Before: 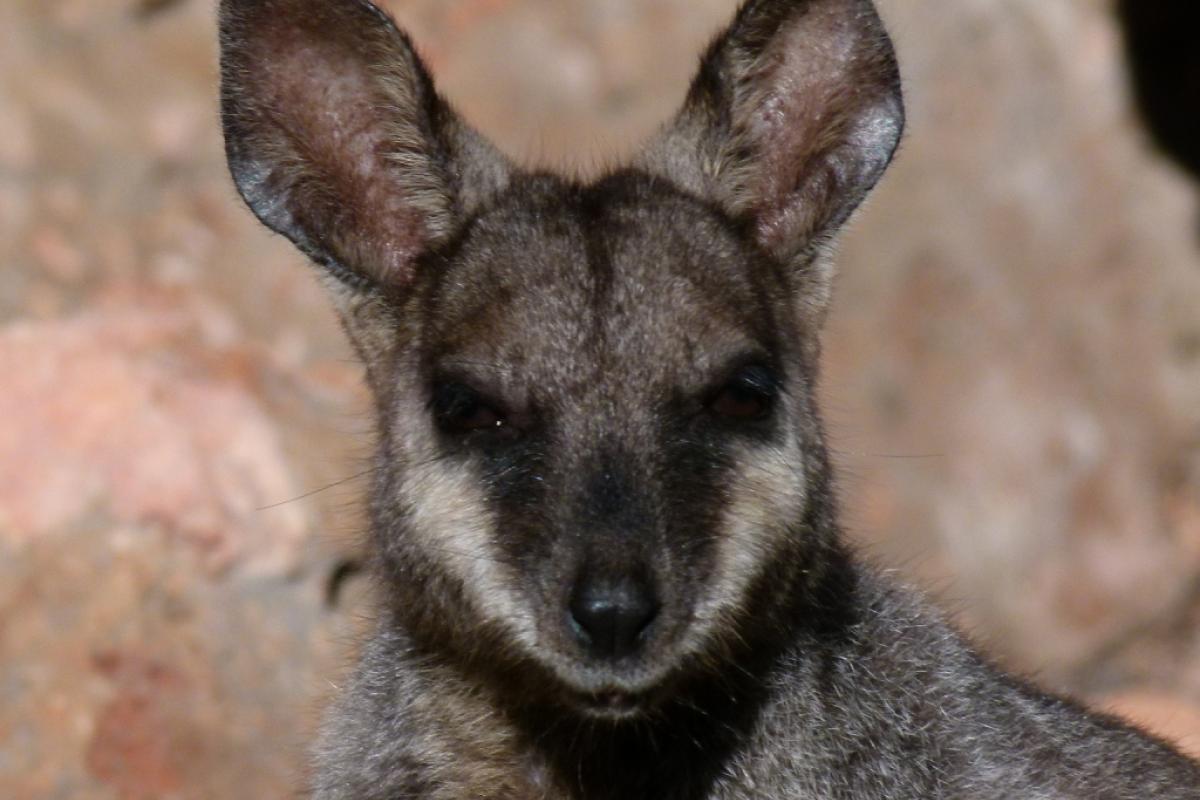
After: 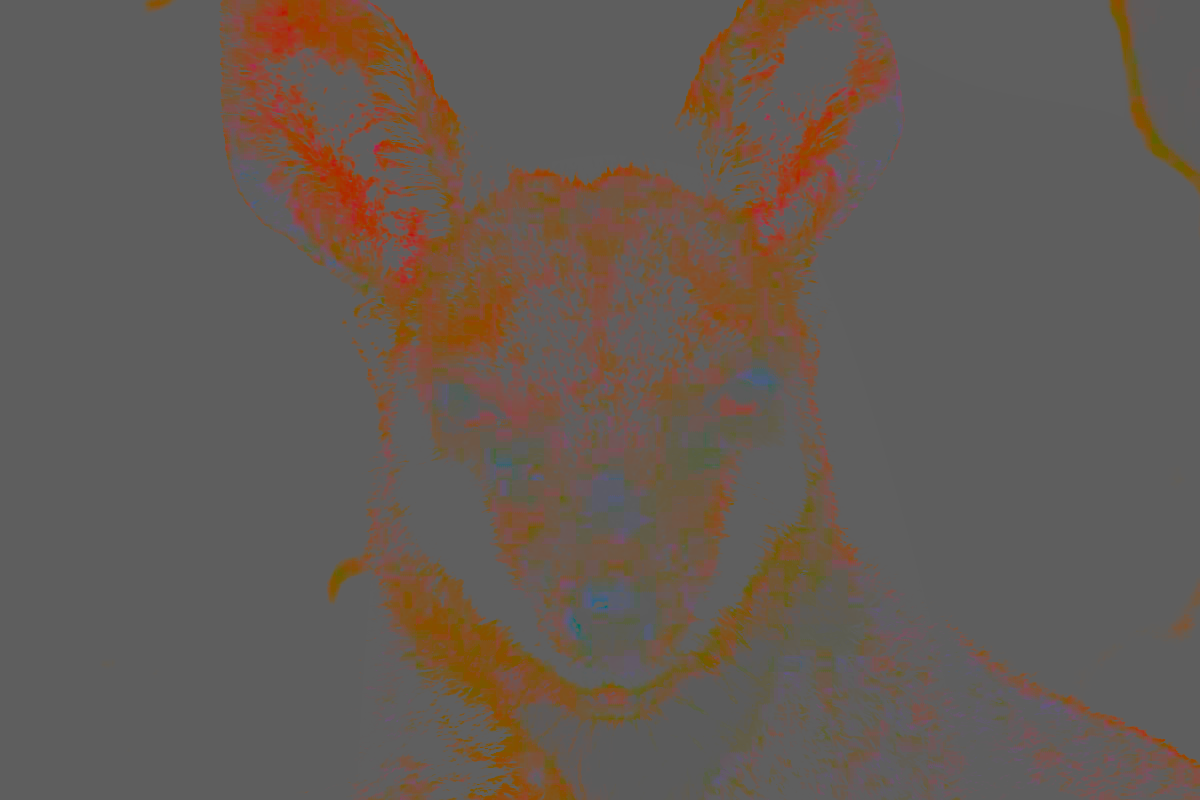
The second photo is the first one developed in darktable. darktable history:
exposure: black level correction 0.001, exposure 2.607 EV, compensate exposure bias true, compensate highlight preservation false
local contrast: highlights 123%, shadows 126%, detail 140%, midtone range 0.254
filmic rgb: black relative exposure -8.2 EV, white relative exposure 2.2 EV, threshold 3 EV, hardness 7.11, latitude 75%, contrast 1.325, highlights saturation mix -2%, shadows ↔ highlights balance 30%, preserve chrominance no, color science v5 (2021), contrast in shadows safe, contrast in highlights safe, enable highlight reconstruction true
sharpen: on, module defaults
contrast brightness saturation: contrast -0.99, brightness -0.17, saturation 0.75
